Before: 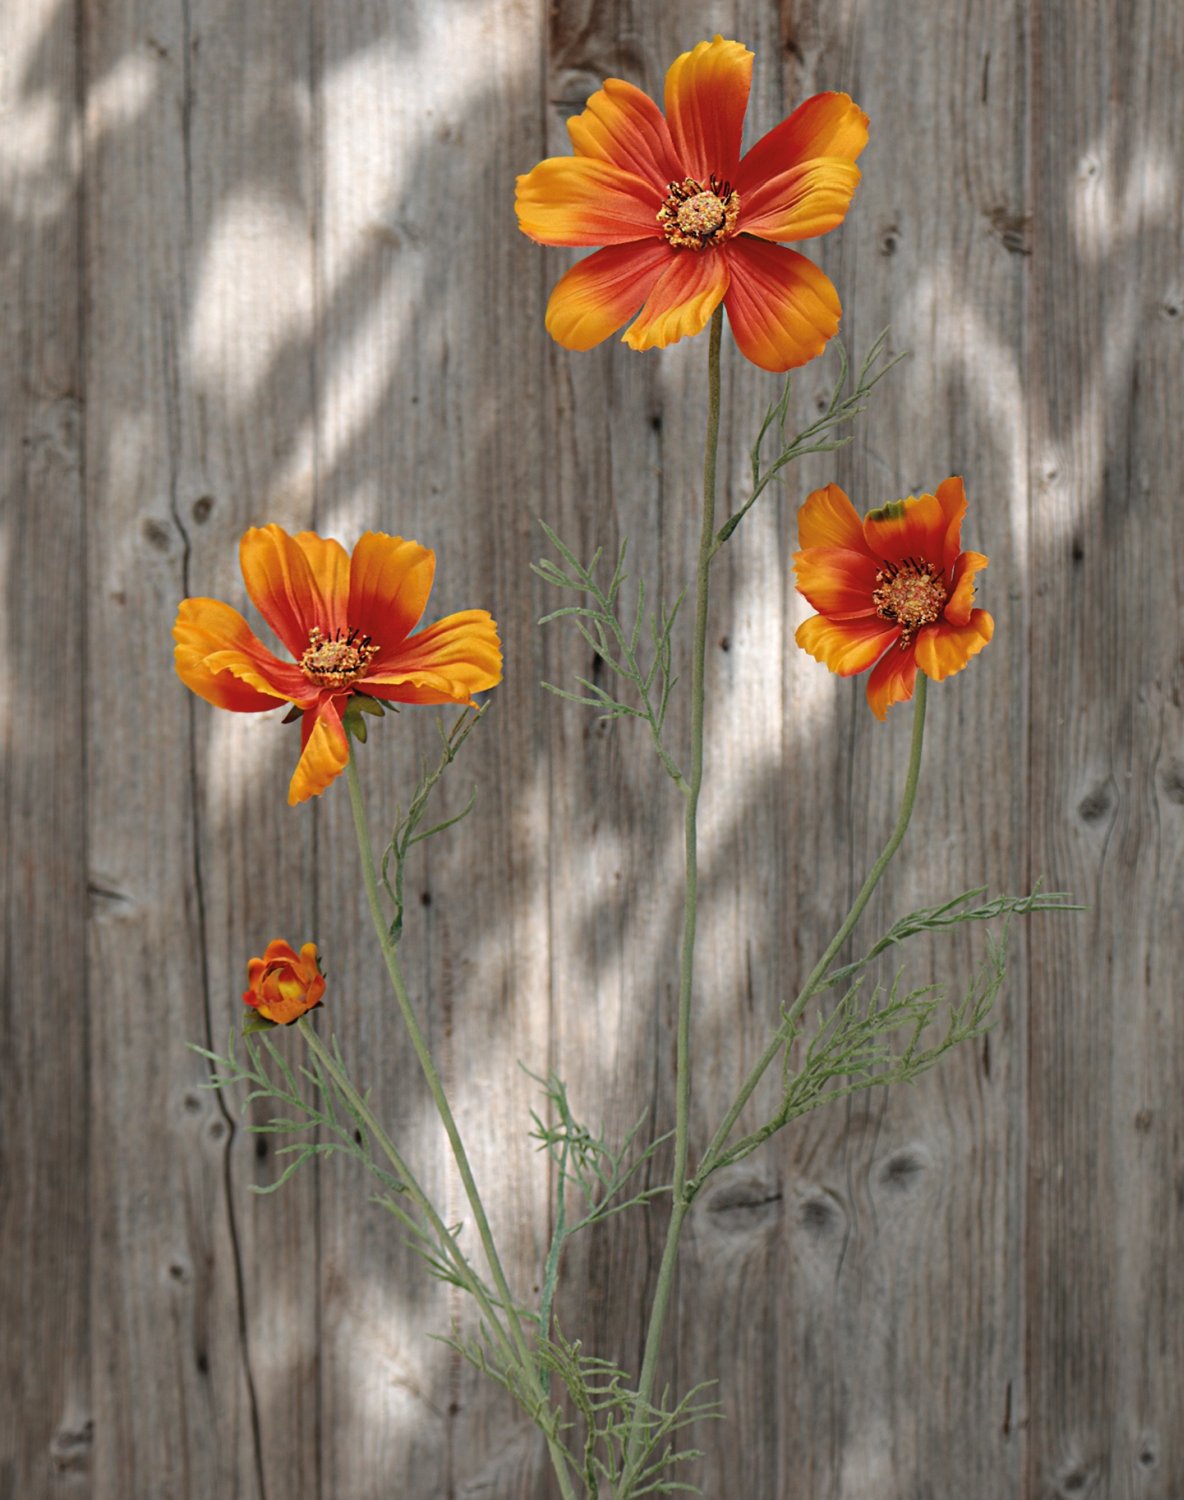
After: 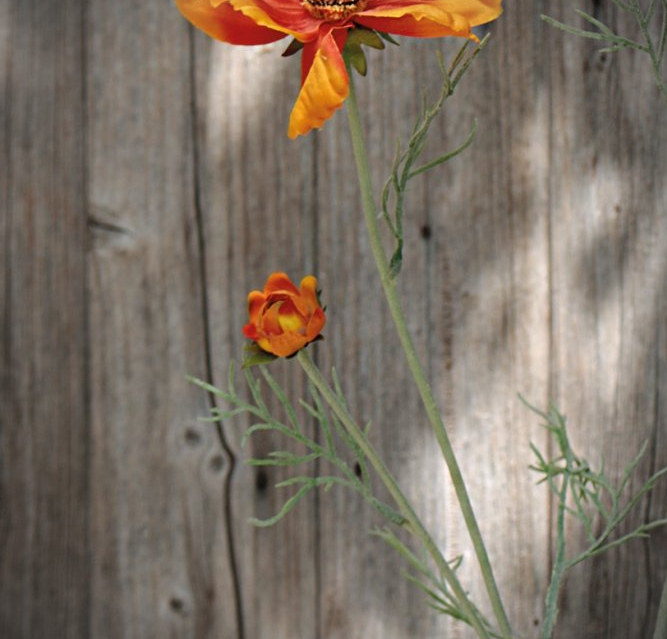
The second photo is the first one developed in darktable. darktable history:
crop: top 44.483%, right 43.593%, bottom 12.892%
vignetting: fall-off start 92.6%, brightness -0.52, saturation -0.51, center (-0.012, 0)
